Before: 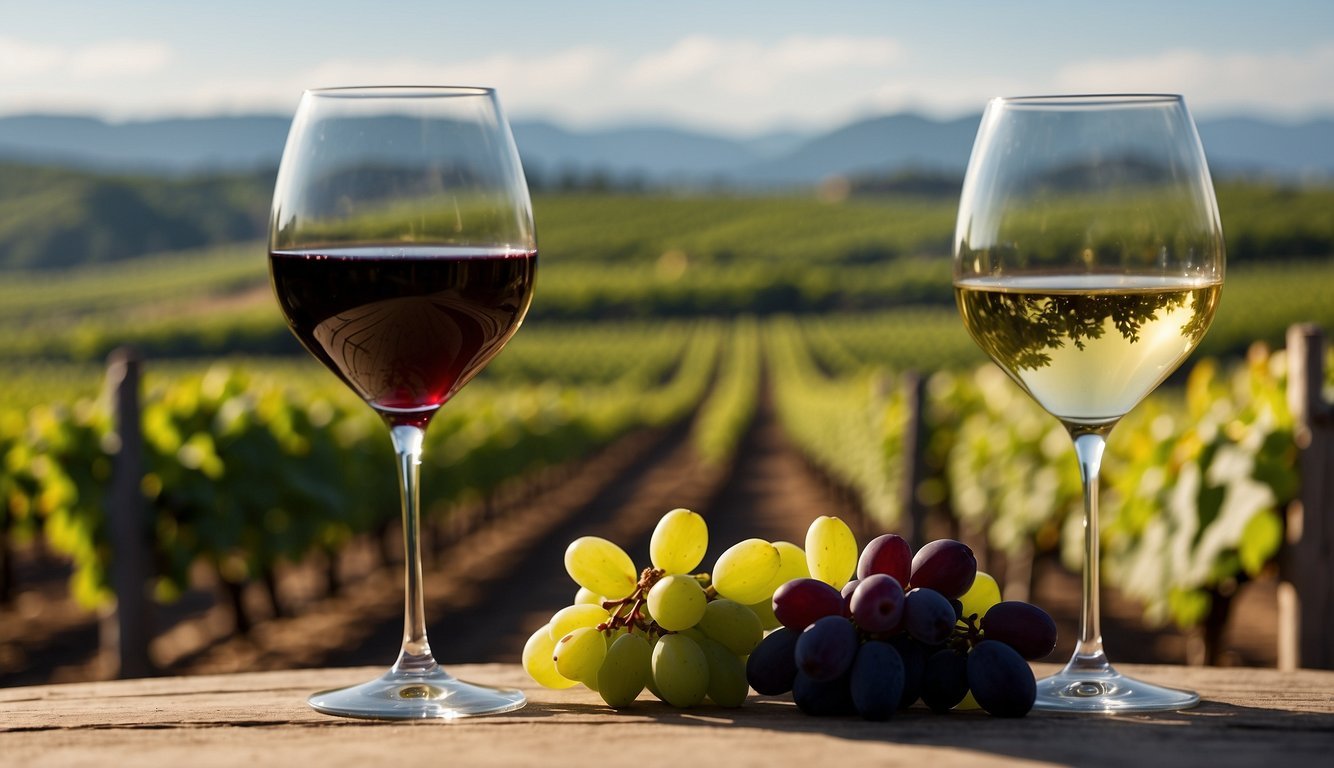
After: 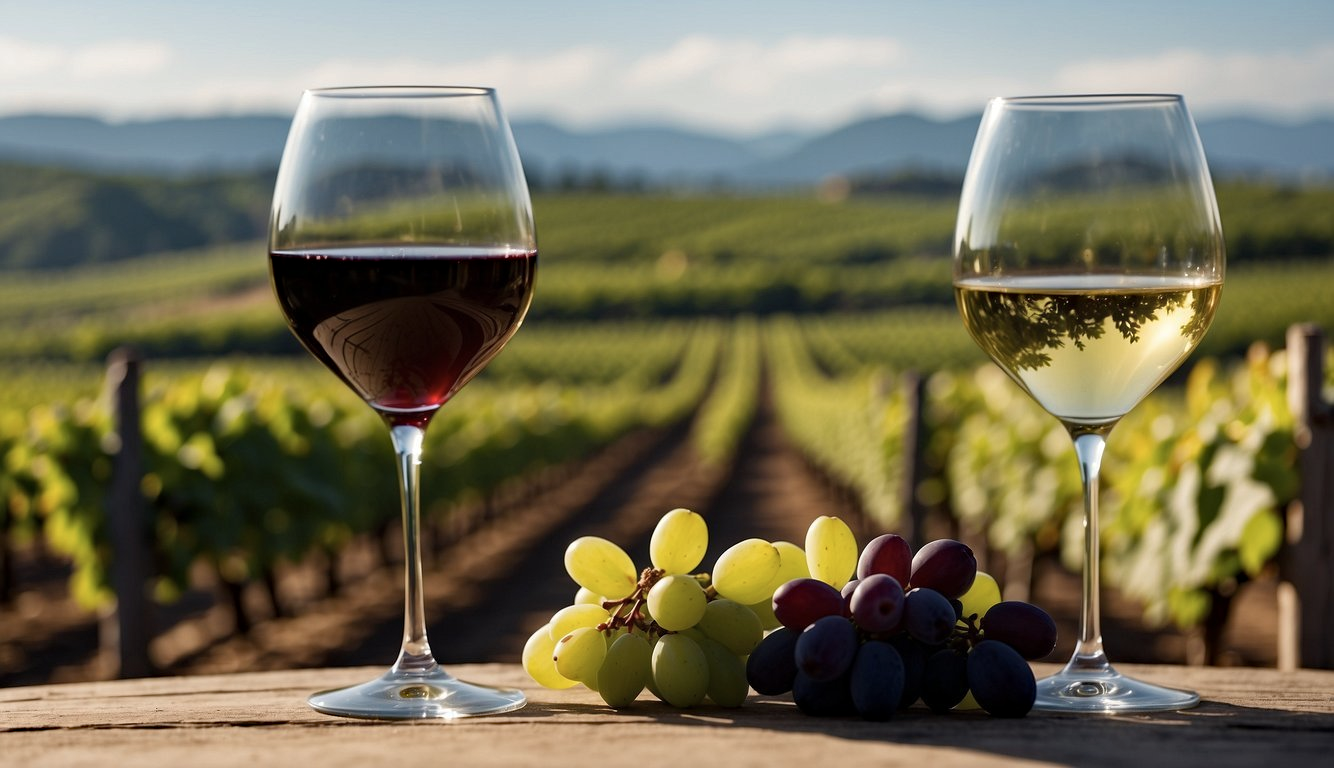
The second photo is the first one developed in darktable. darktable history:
haze removal: compatibility mode true, adaptive false
color correction: saturation 0.85
